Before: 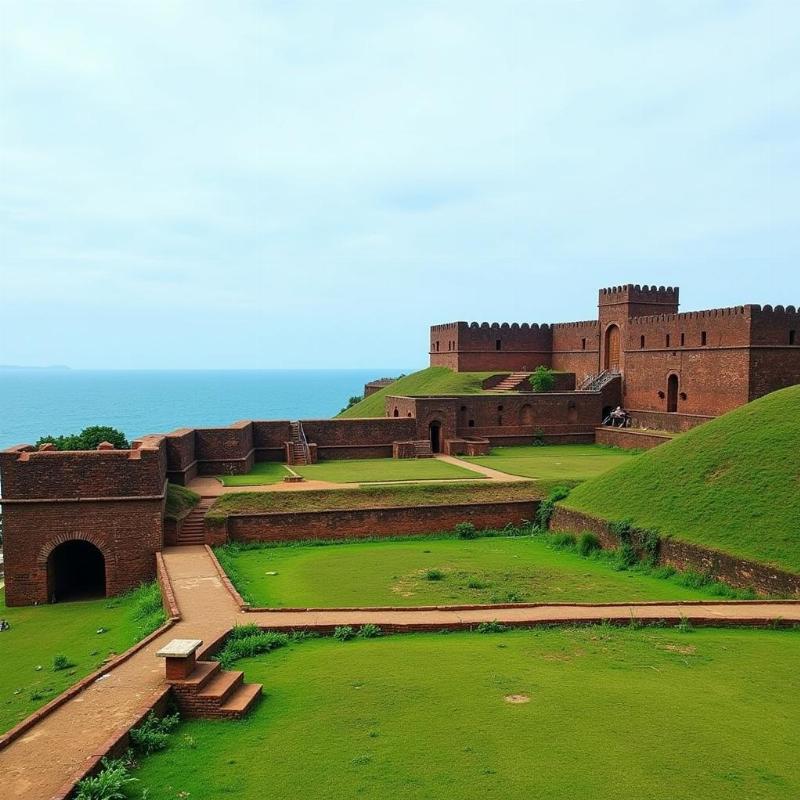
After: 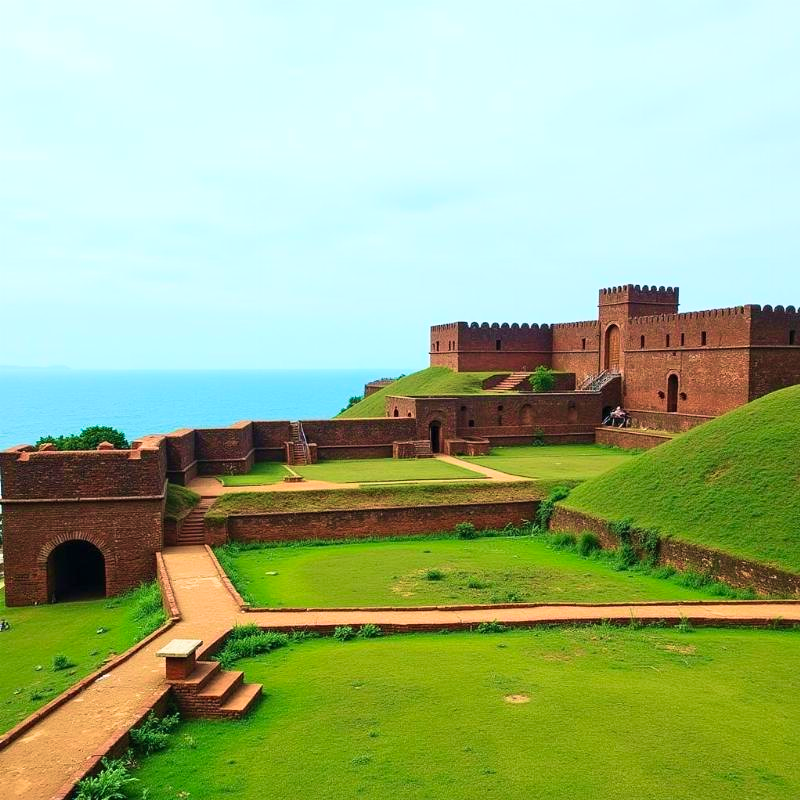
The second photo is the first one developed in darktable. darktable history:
velvia: strength 44.48%
contrast brightness saturation: contrast 0.204, brightness 0.157, saturation 0.227
